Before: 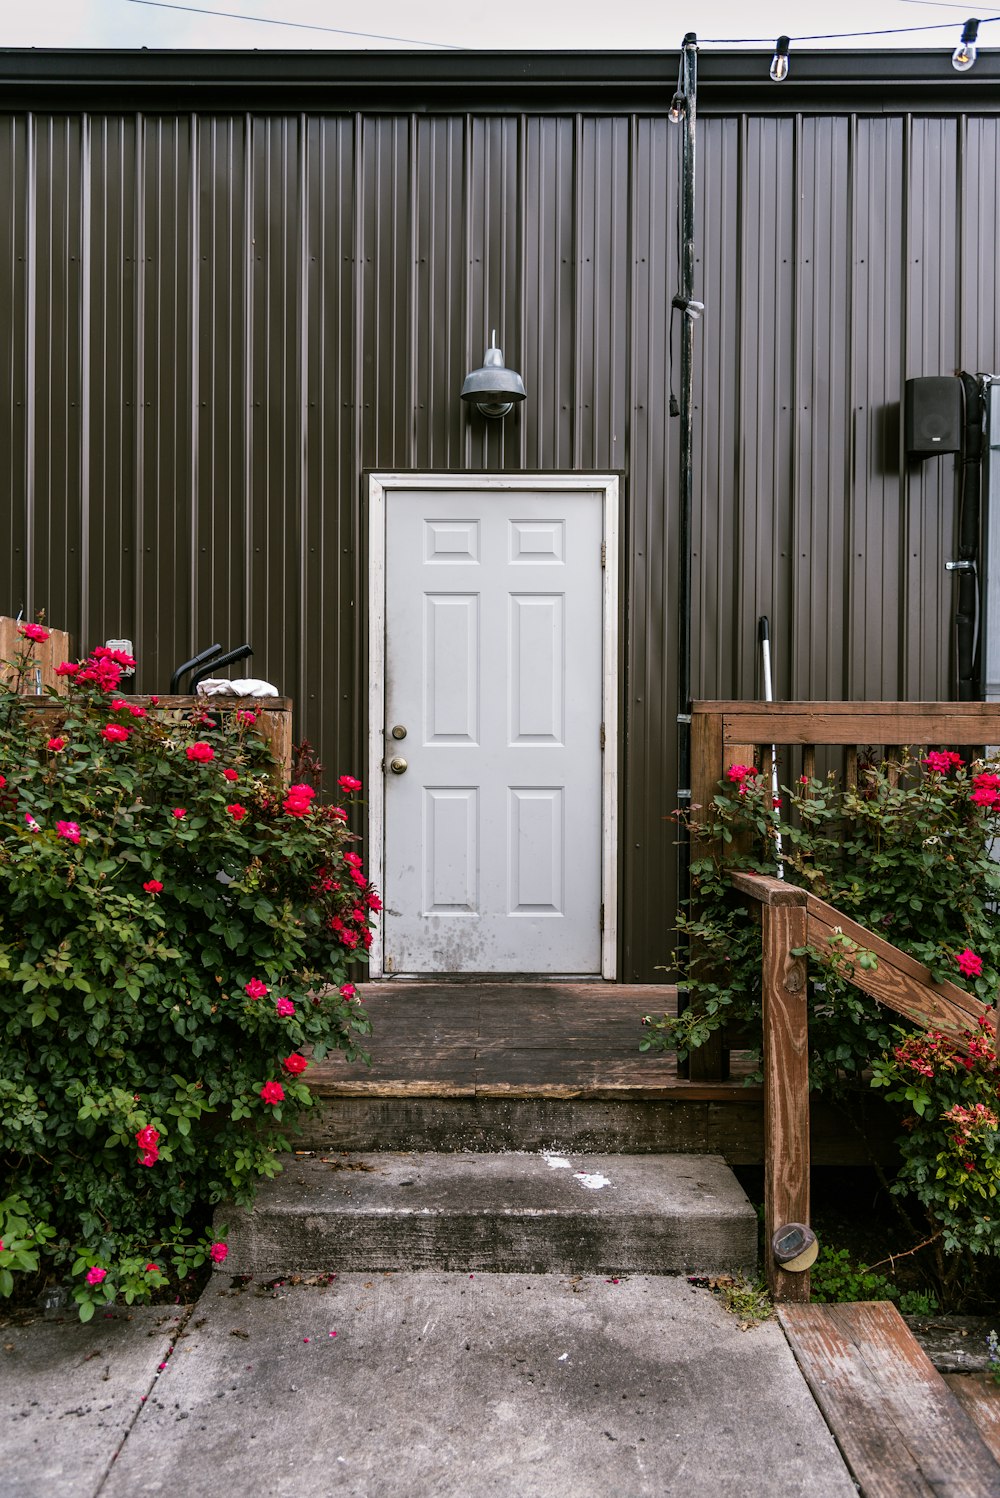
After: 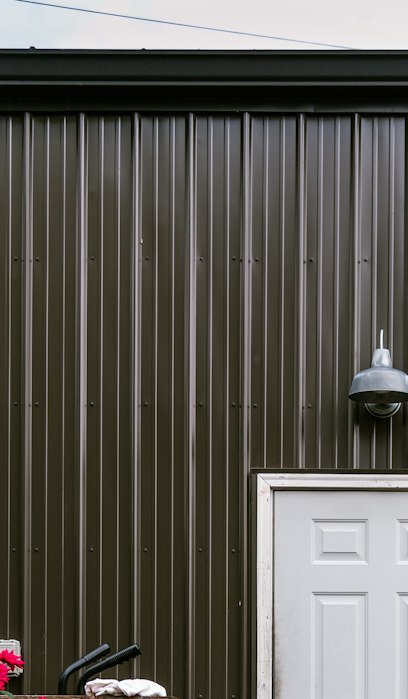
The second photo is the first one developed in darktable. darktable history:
crop and rotate: left 11.237%, top 0.054%, right 47.869%, bottom 53.222%
